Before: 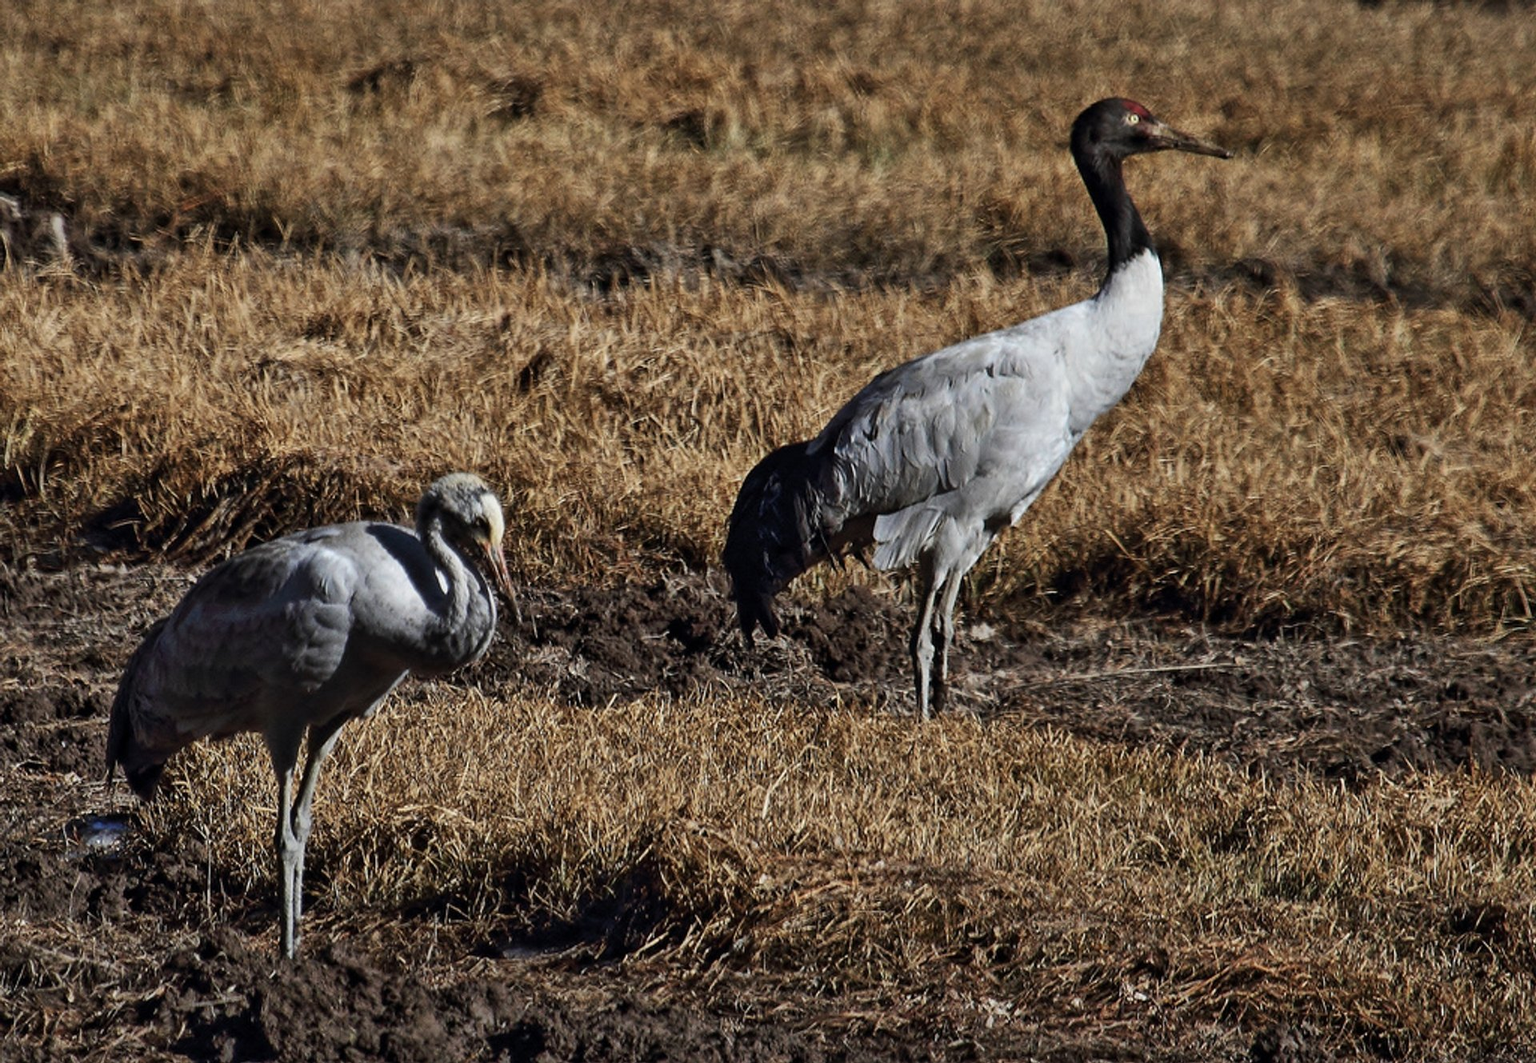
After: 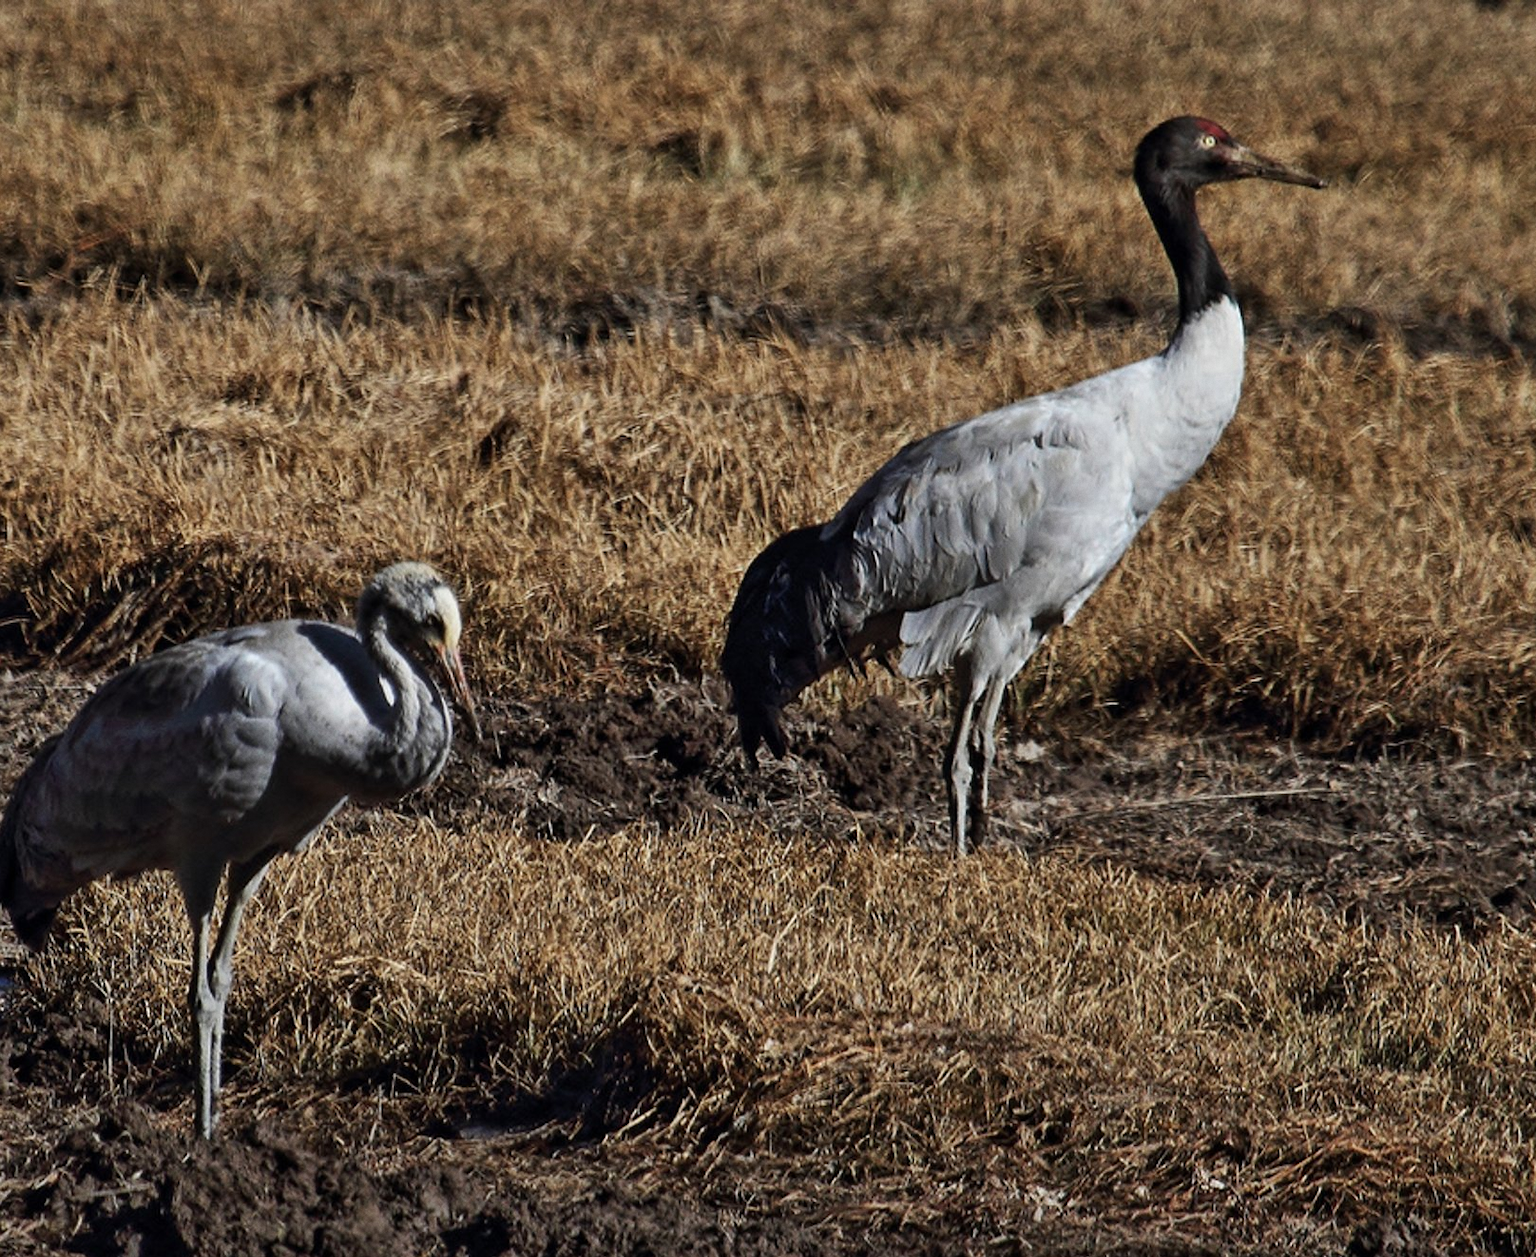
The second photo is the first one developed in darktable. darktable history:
white balance: emerald 1
grain: coarseness 0.09 ISO, strength 10%
crop: left 7.598%, right 7.873%
